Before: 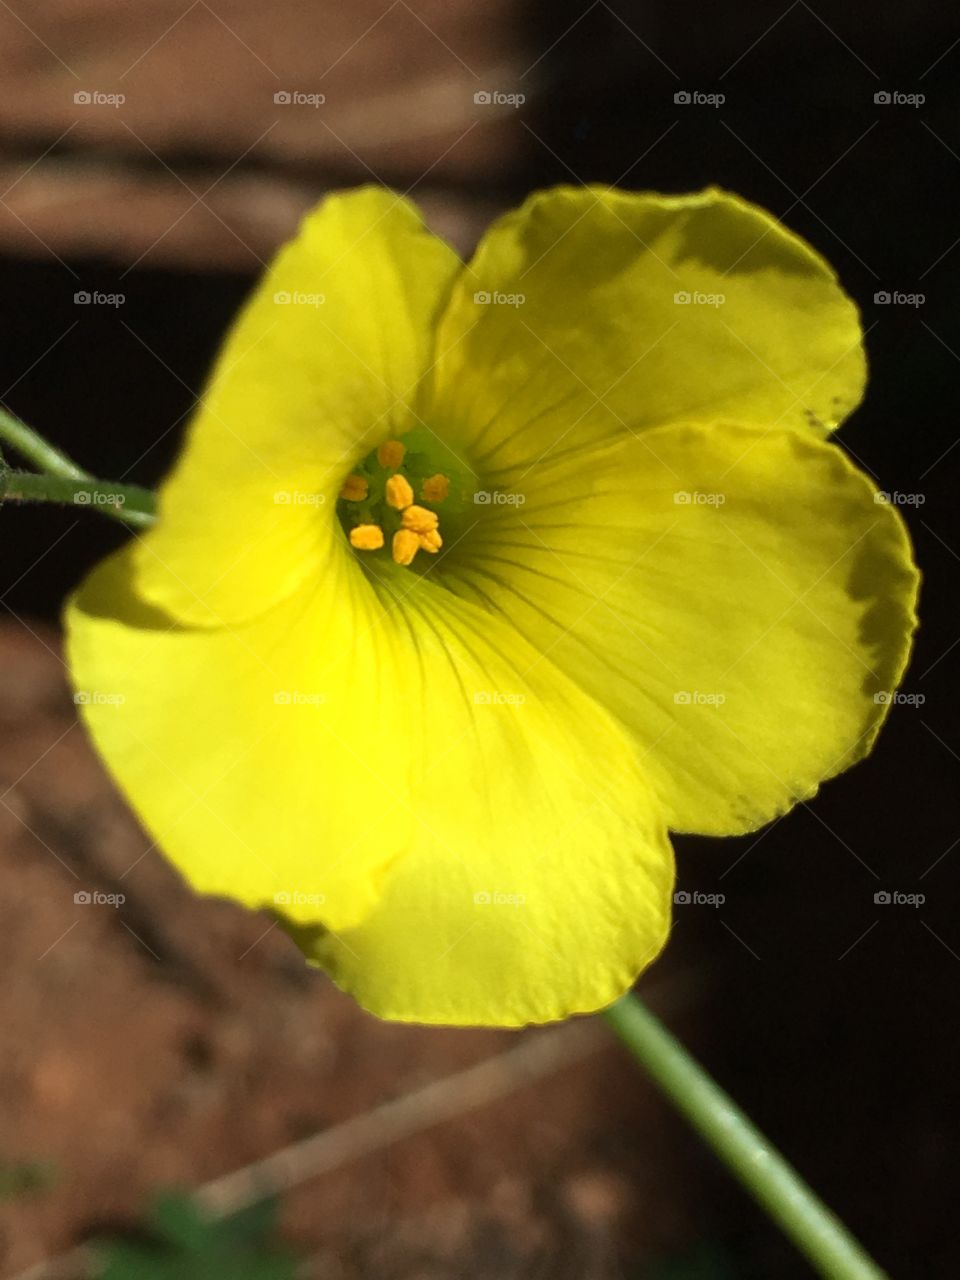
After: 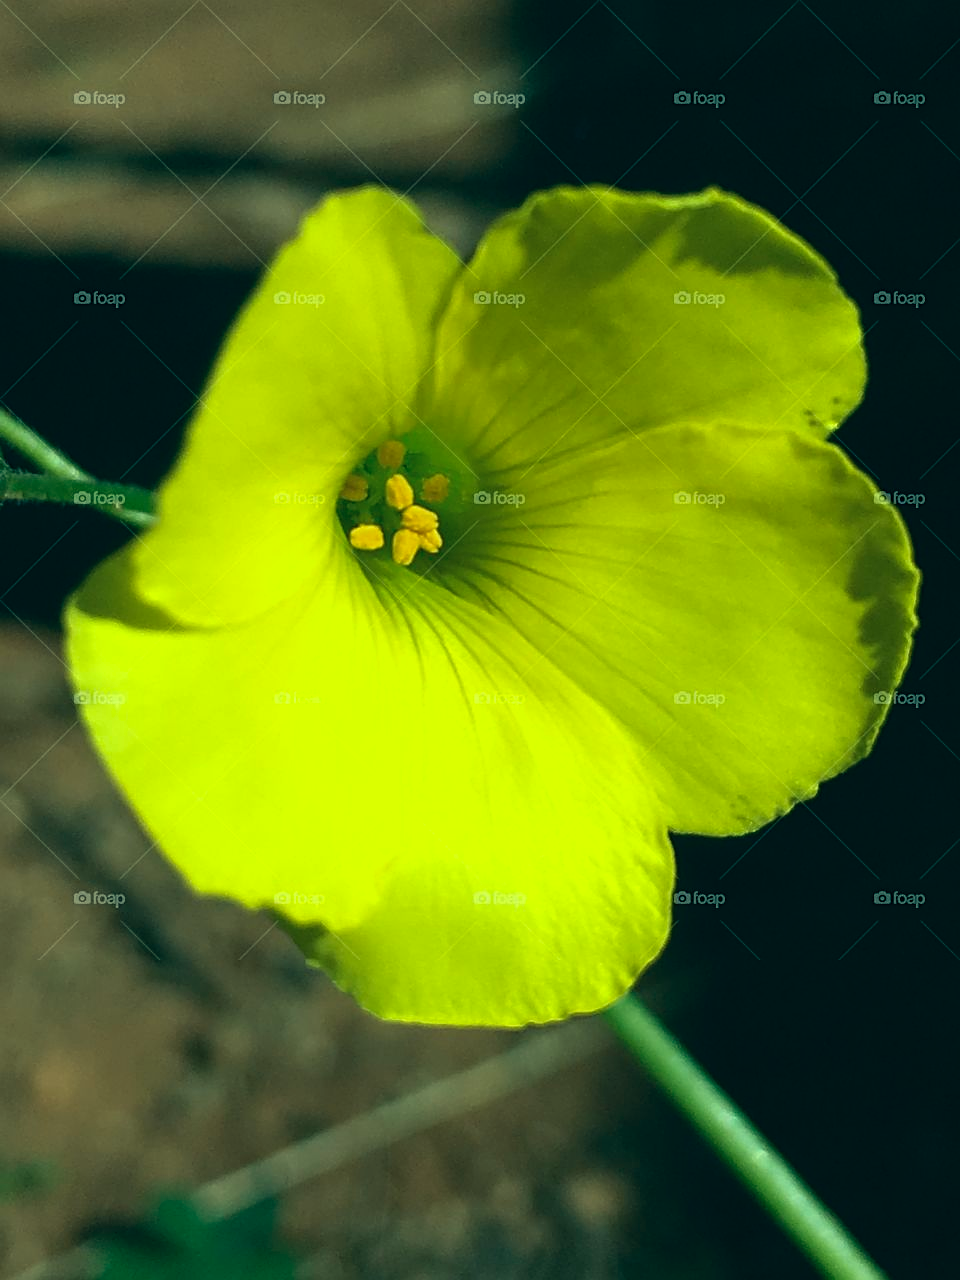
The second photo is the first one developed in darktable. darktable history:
sharpen: on, module defaults
color correction: highlights a* -19.76, highlights b* 9.8, shadows a* -20.56, shadows b* -10.79
